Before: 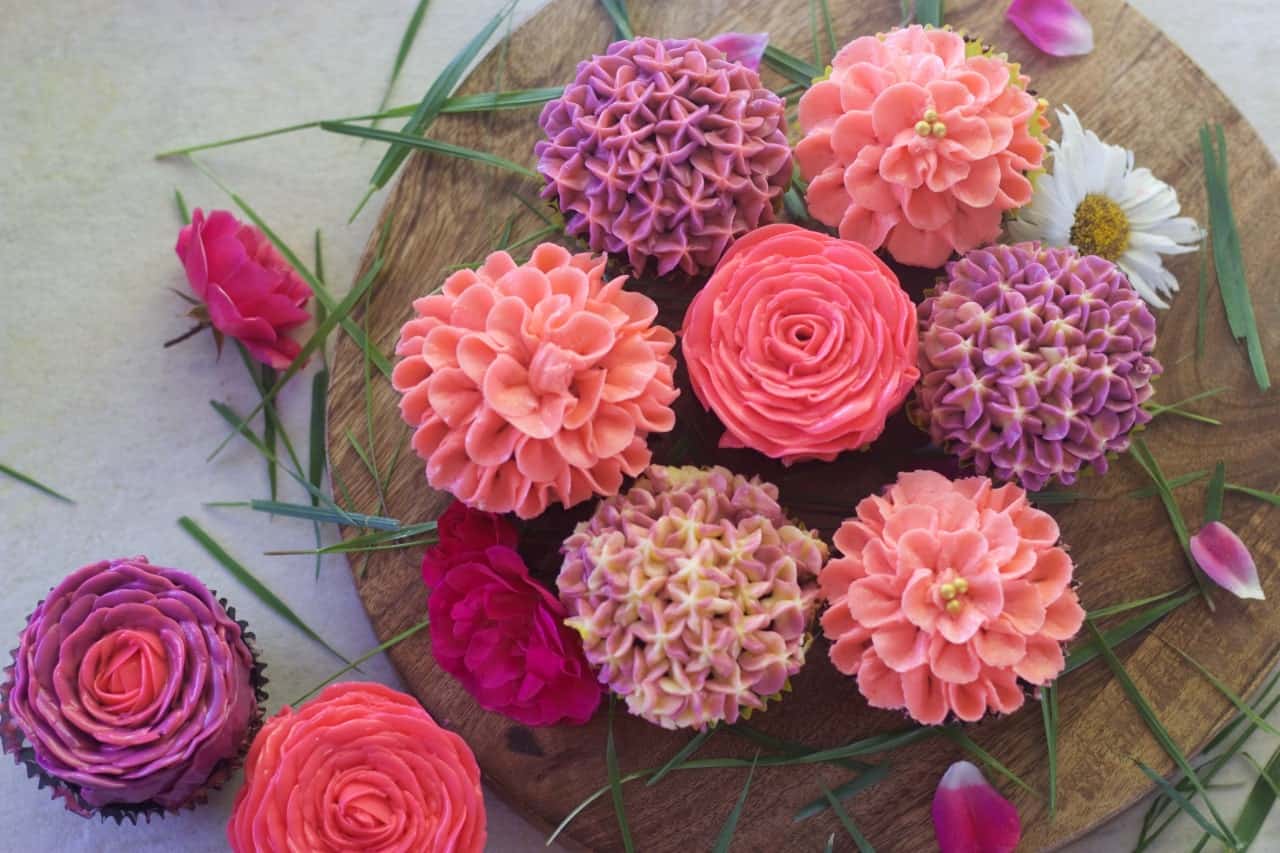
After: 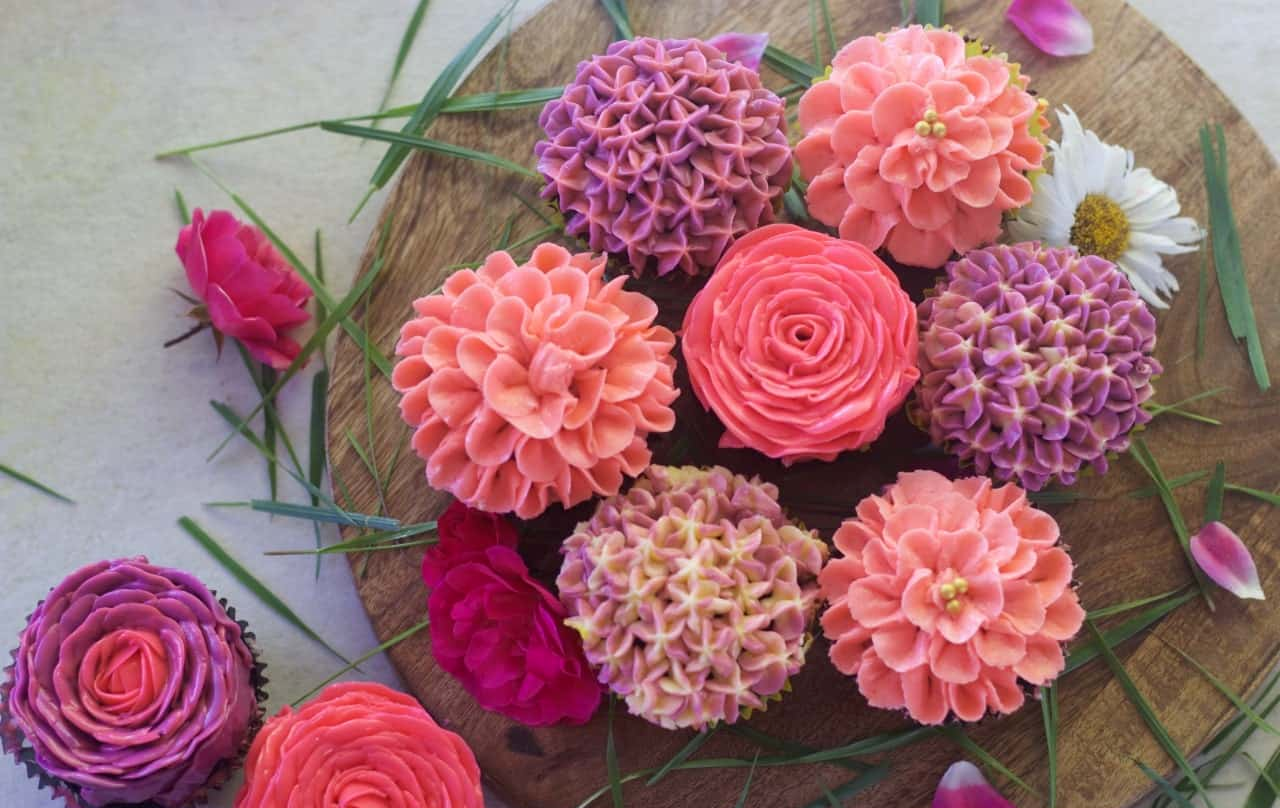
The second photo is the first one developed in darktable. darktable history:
crop and rotate: top 0.004%, bottom 5.196%
exposure: black level correction 0.001, compensate exposure bias true, compensate highlight preservation false
